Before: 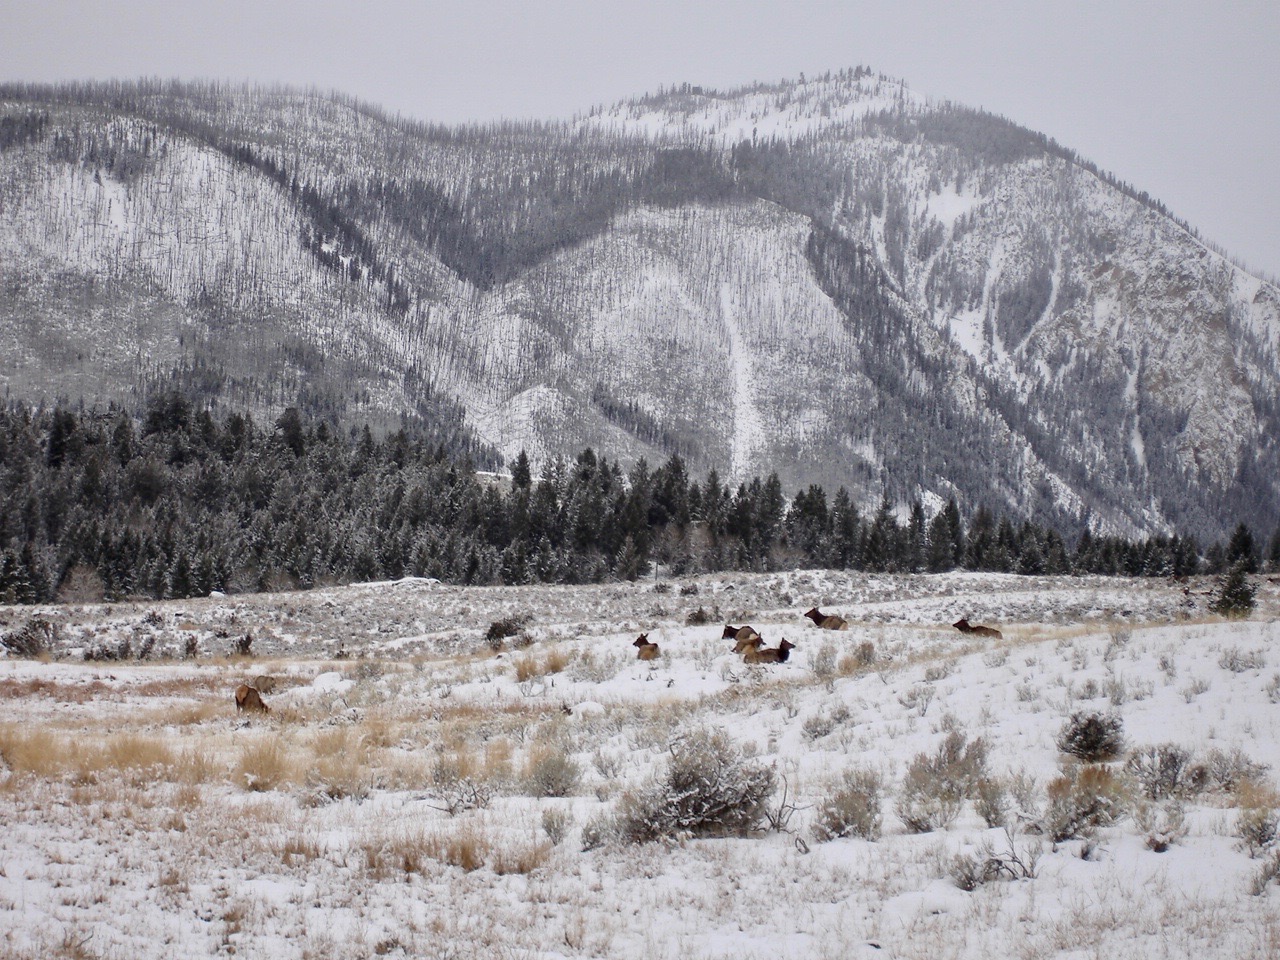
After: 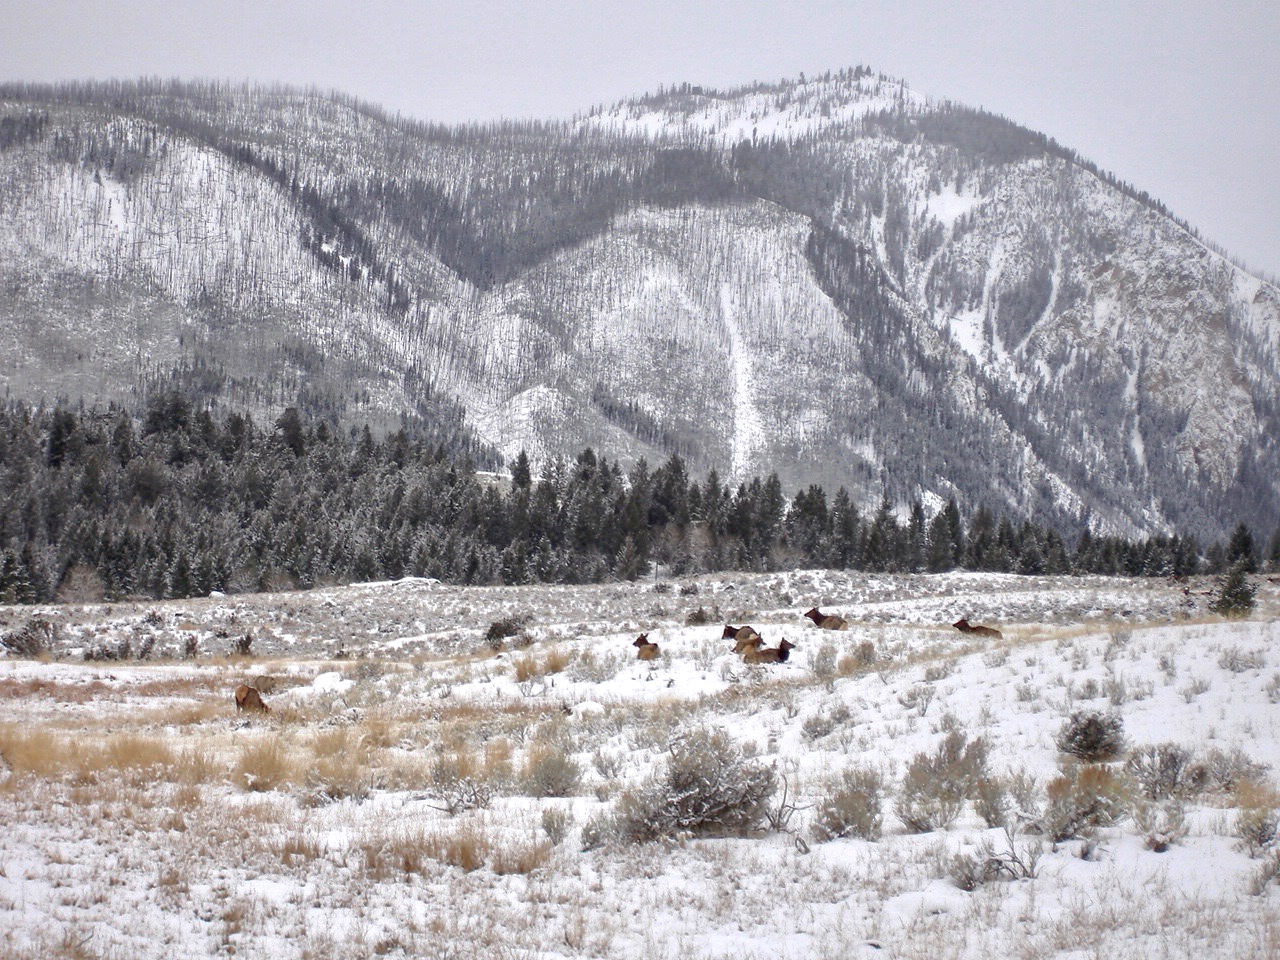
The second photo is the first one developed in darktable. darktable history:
shadows and highlights: on, module defaults
exposure: black level correction 0, exposure 0.5 EV, compensate exposure bias true, compensate highlight preservation false
contrast brightness saturation: saturation -0.046
